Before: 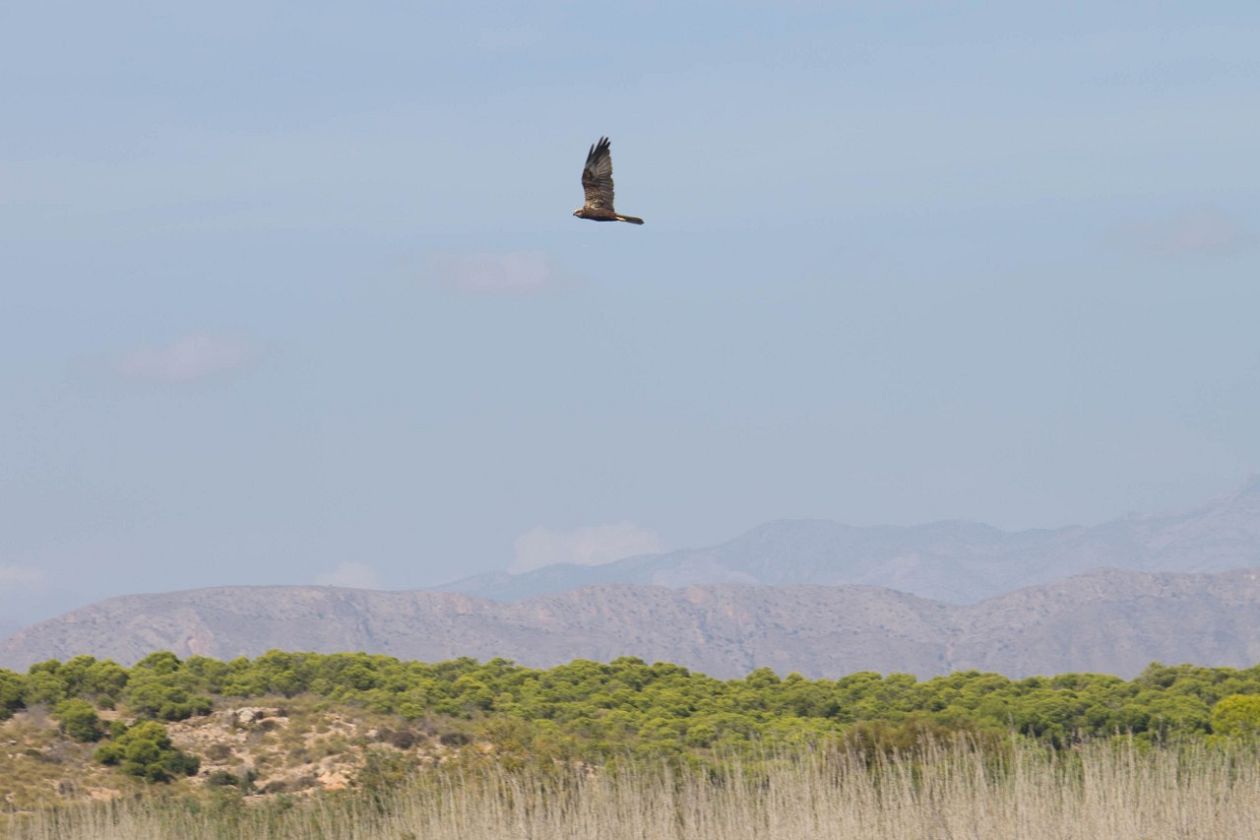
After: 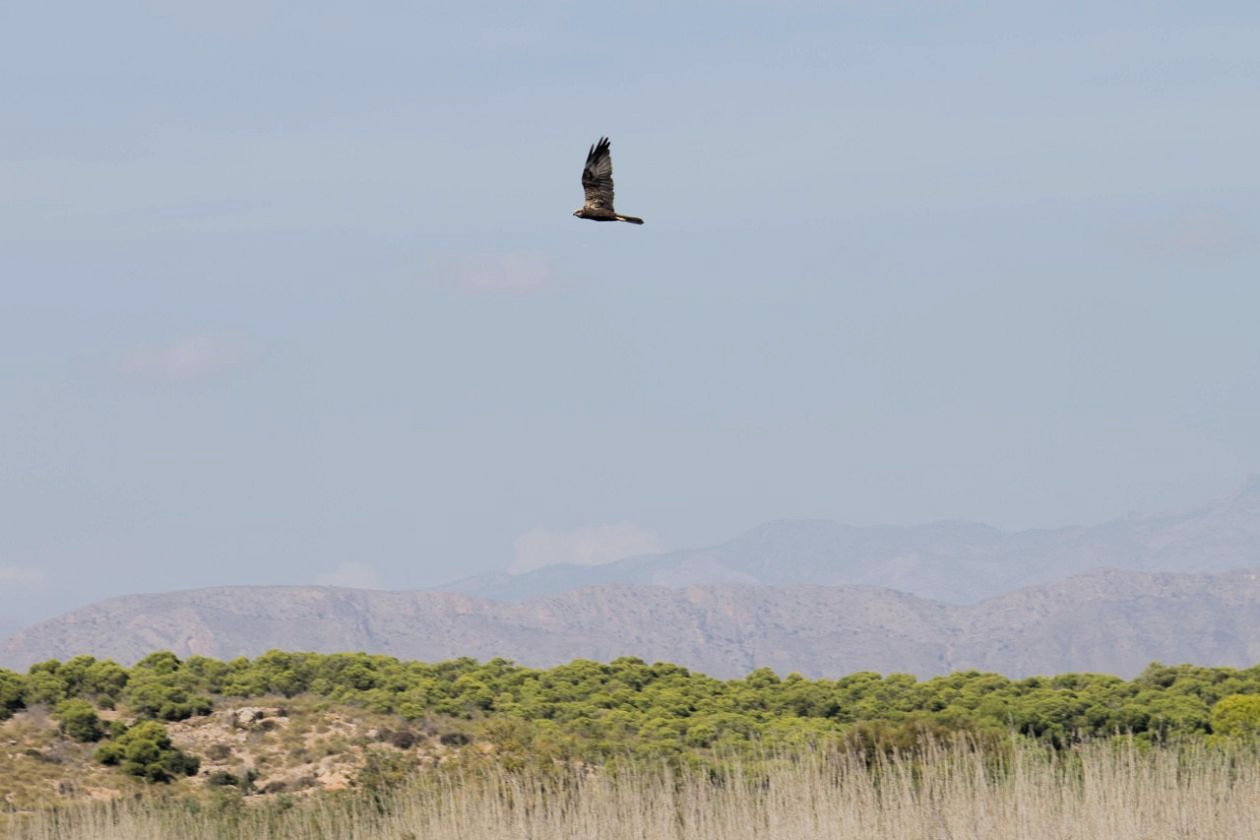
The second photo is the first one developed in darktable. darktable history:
filmic rgb: black relative exposure -5.04 EV, white relative exposure 3.96 EV, hardness 2.89, contrast 1.297, highlights saturation mix -31.29%, iterations of high-quality reconstruction 0
